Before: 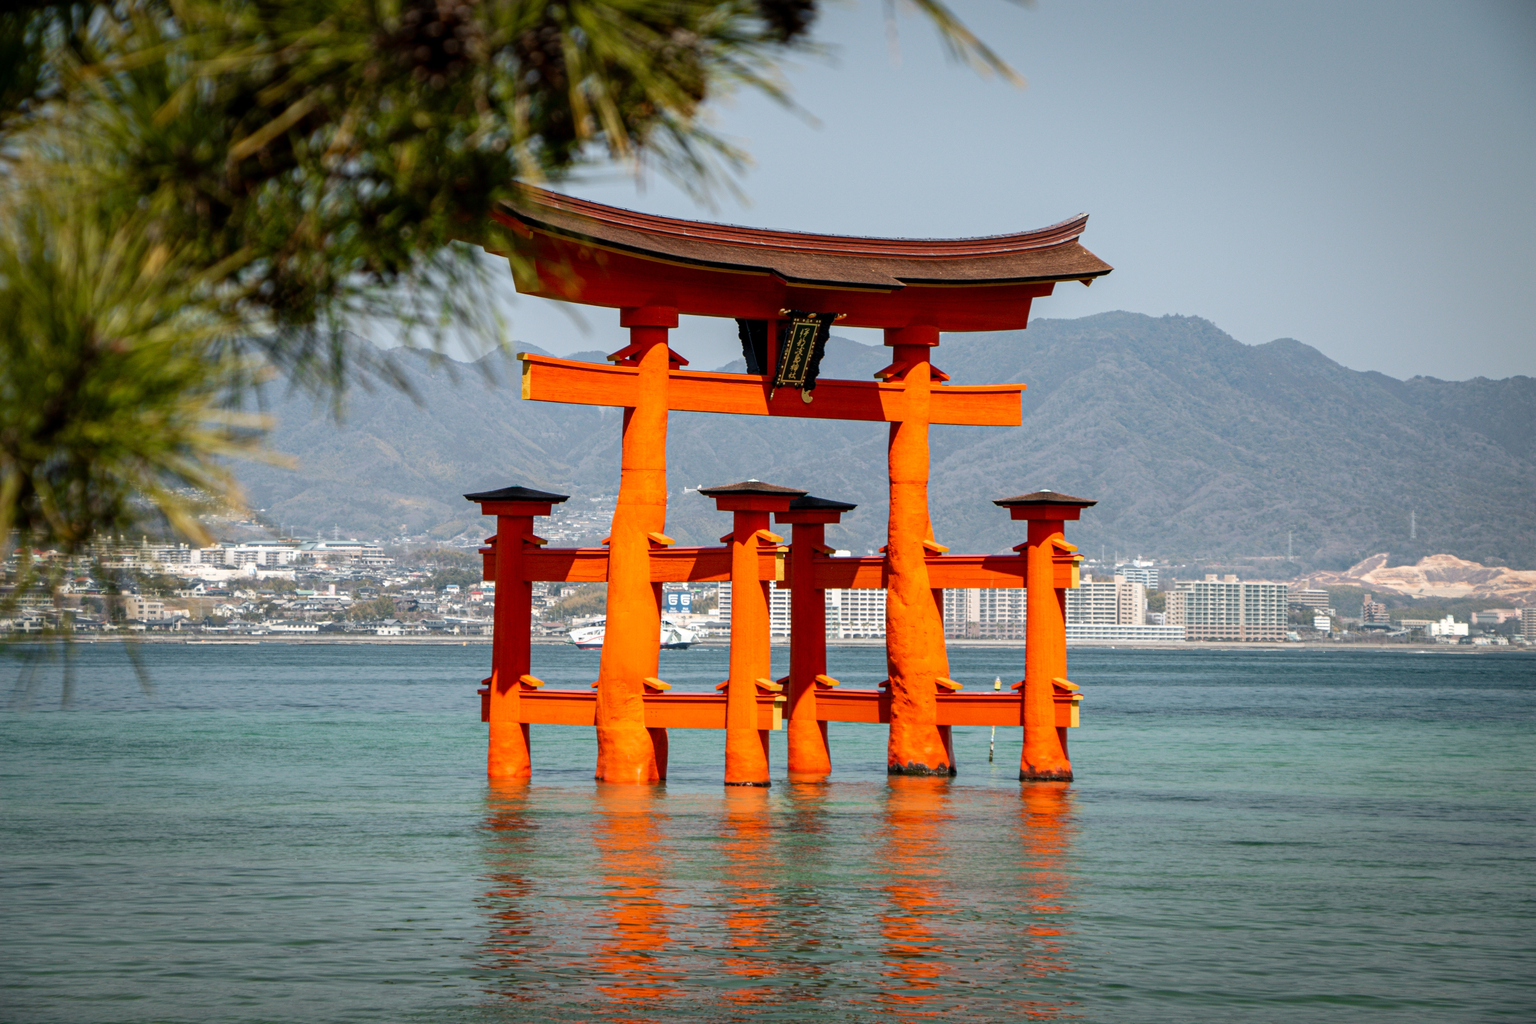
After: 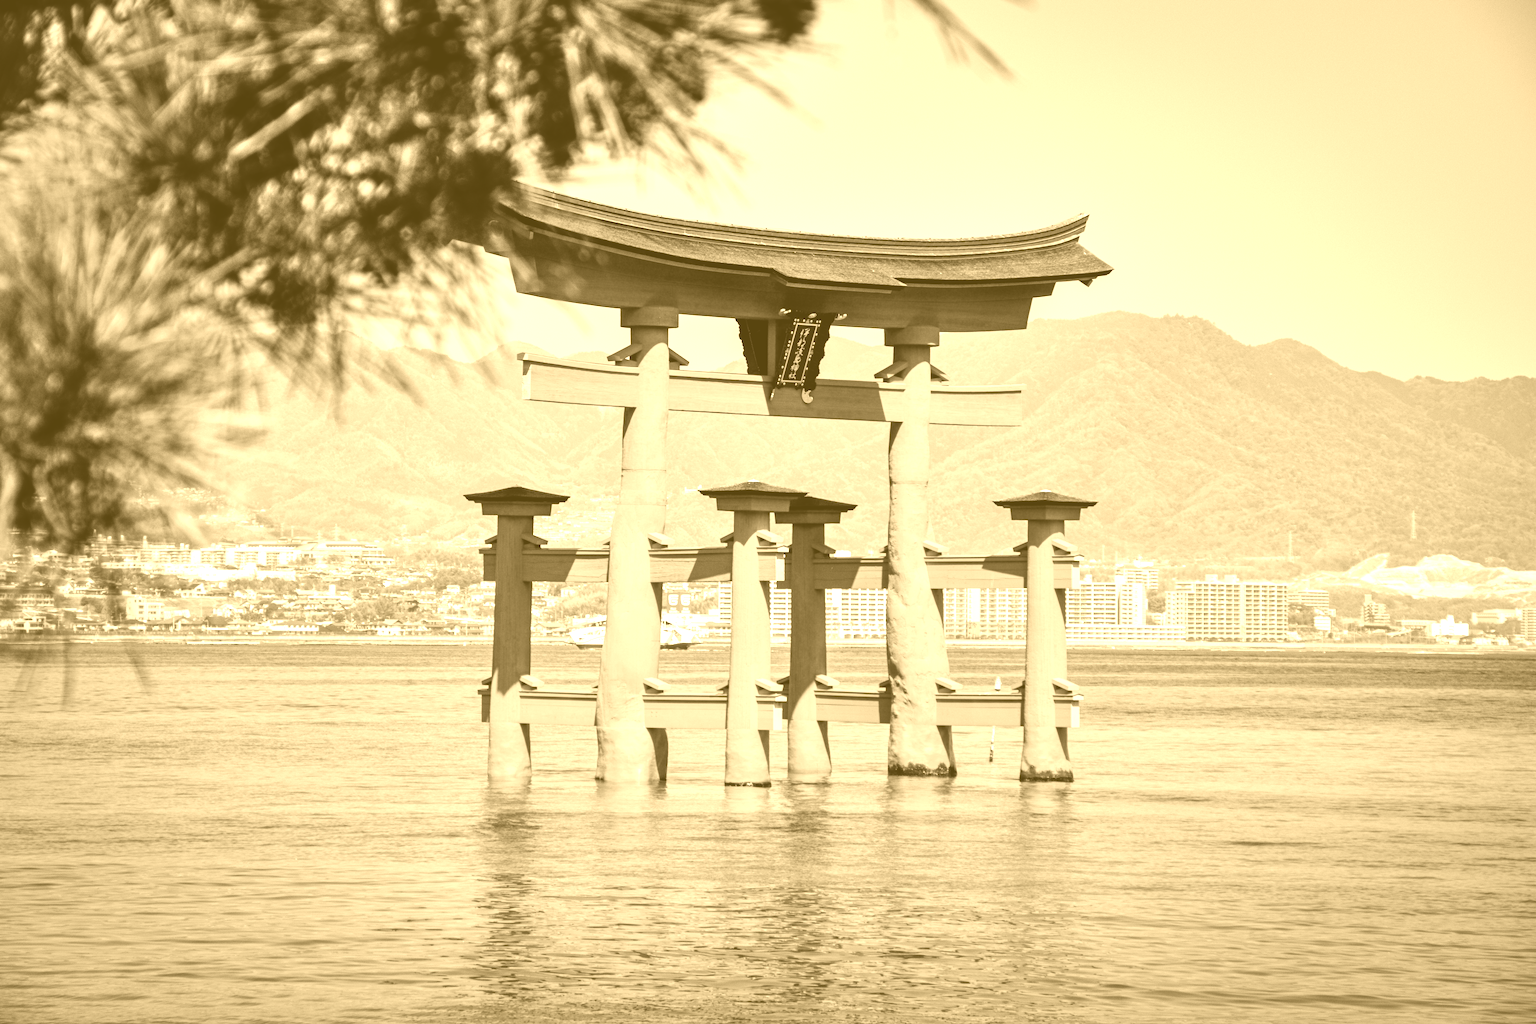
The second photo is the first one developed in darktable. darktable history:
shadows and highlights: soften with gaussian
tone curve: curves: ch0 [(0, 0) (0.081, 0.044) (0.185, 0.145) (0.283, 0.273) (0.405, 0.449) (0.495, 0.554) (0.686, 0.743) (0.826, 0.853) (0.978, 0.988)]; ch1 [(0, 0) (0.147, 0.166) (0.321, 0.362) (0.371, 0.402) (0.423, 0.426) (0.479, 0.472) (0.505, 0.497) (0.521, 0.506) (0.551, 0.546) (0.586, 0.571) (0.625, 0.638) (0.68, 0.715) (1, 1)]; ch2 [(0, 0) (0.346, 0.378) (0.404, 0.427) (0.502, 0.498) (0.531, 0.517) (0.547, 0.526) (0.582, 0.571) (0.629, 0.626) (0.717, 0.678) (1, 1)], color space Lab, independent channels, preserve colors none
white balance: red 1.009, blue 0.985
colorize: hue 36°, source mix 100%
